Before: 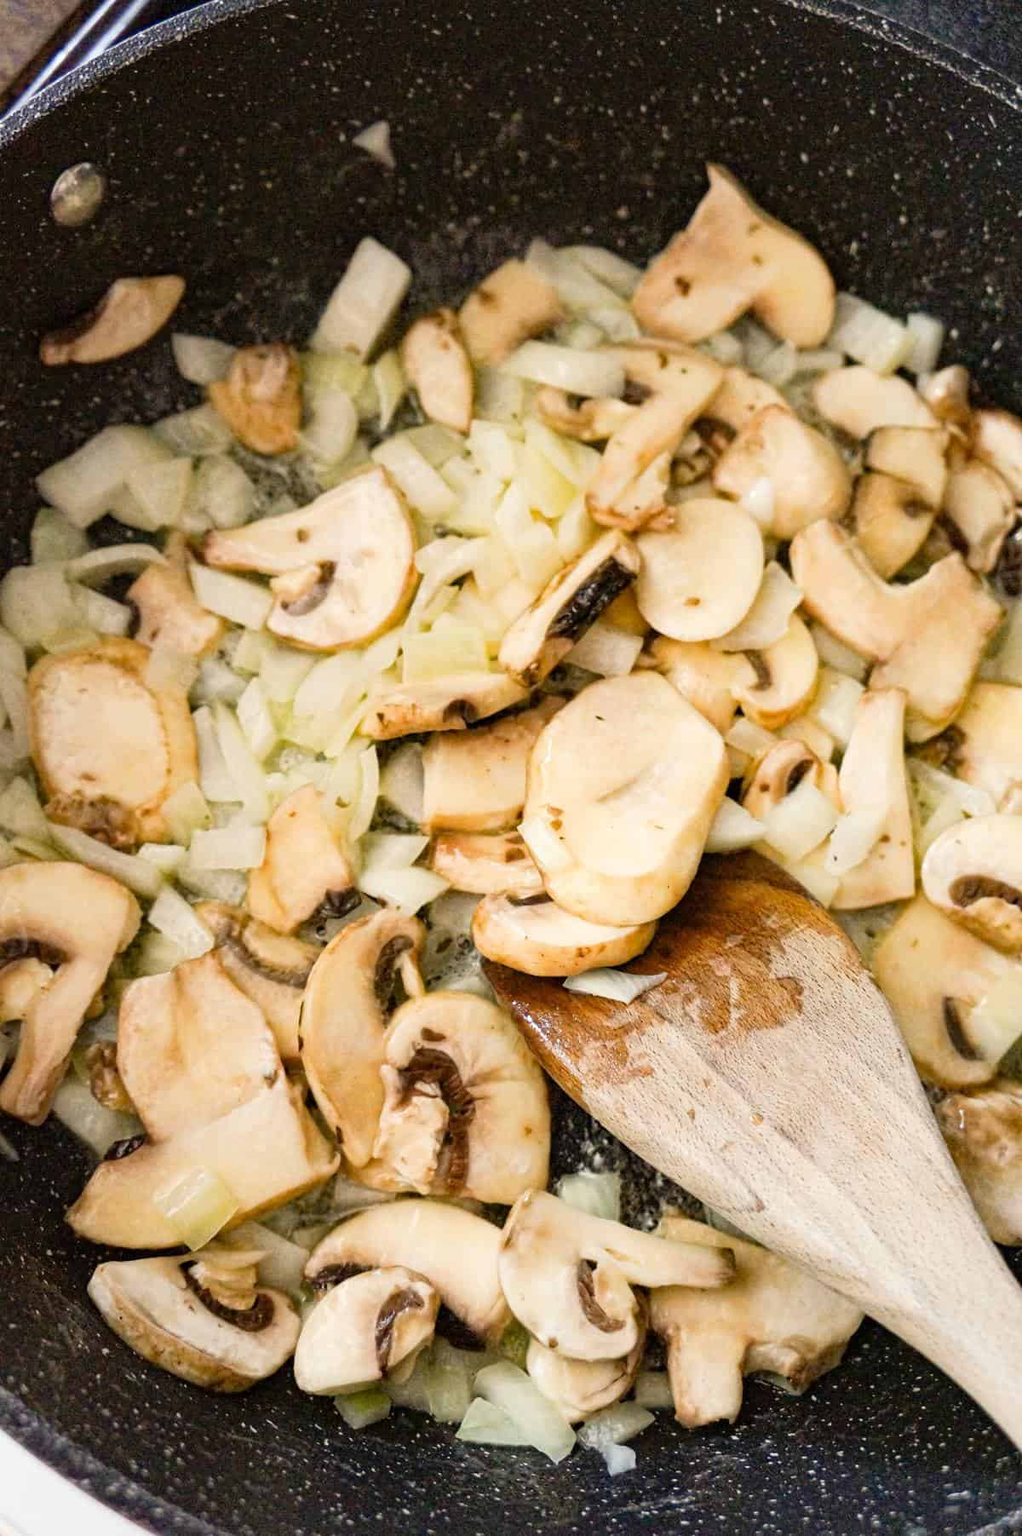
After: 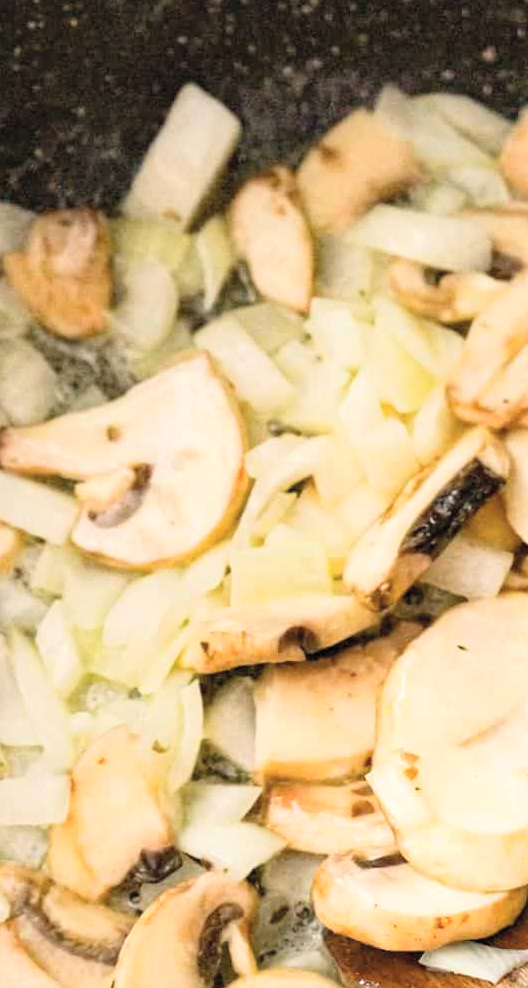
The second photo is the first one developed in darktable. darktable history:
contrast brightness saturation: contrast 0.14, brightness 0.21
crop: left 20.248%, top 10.86%, right 35.675%, bottom 34.321%
